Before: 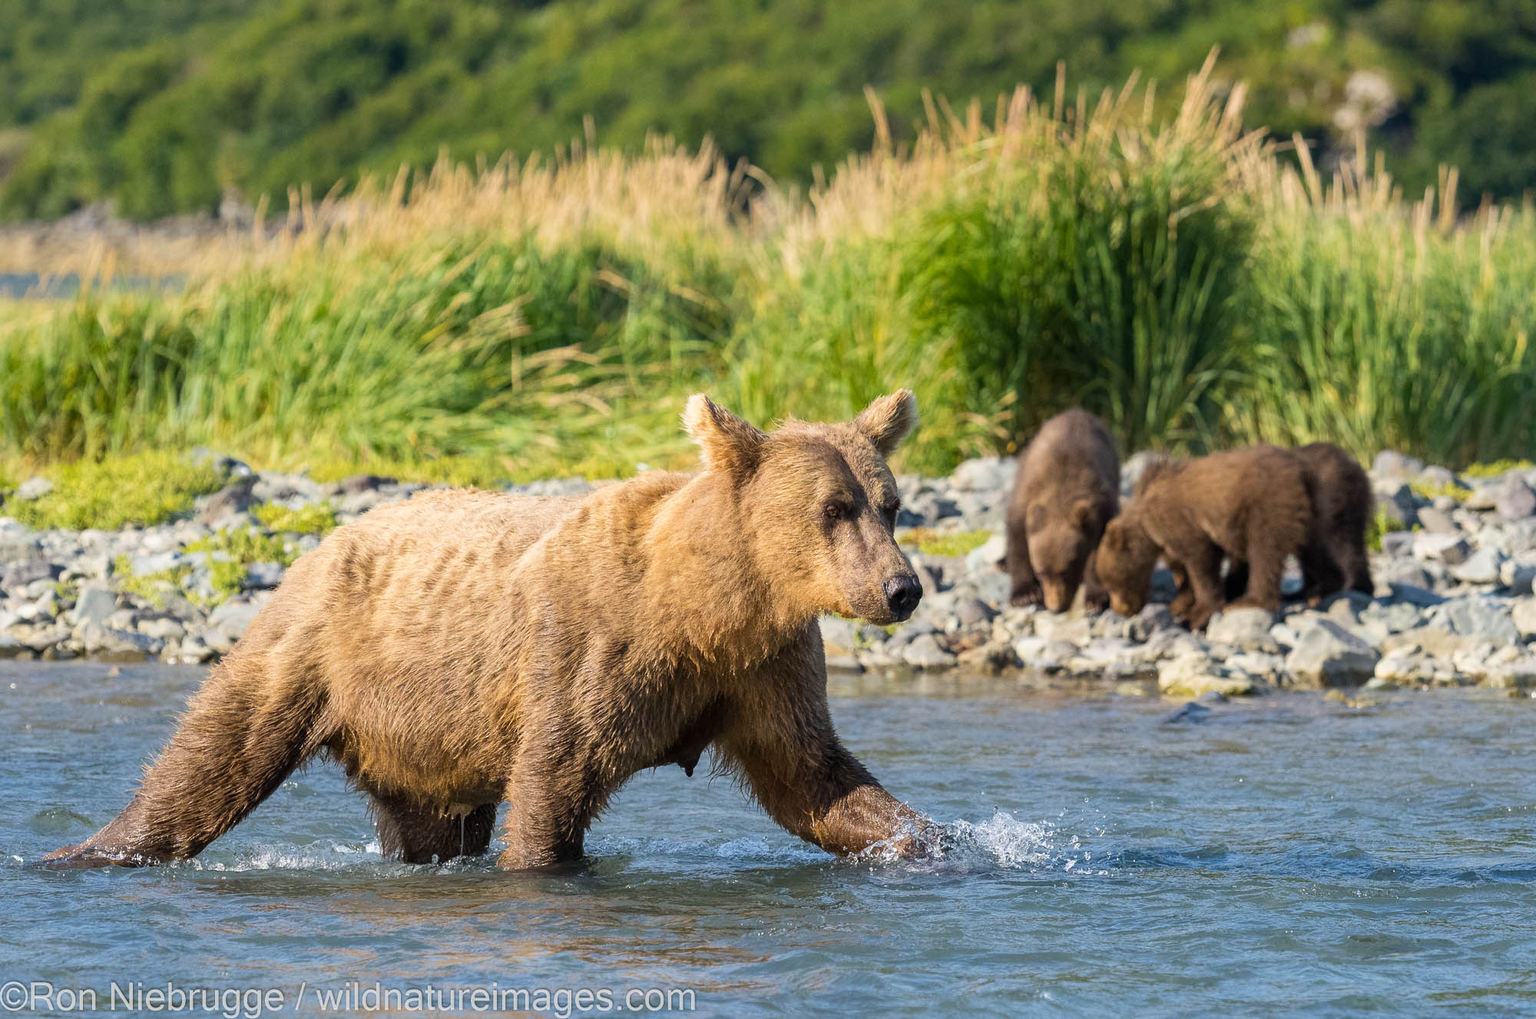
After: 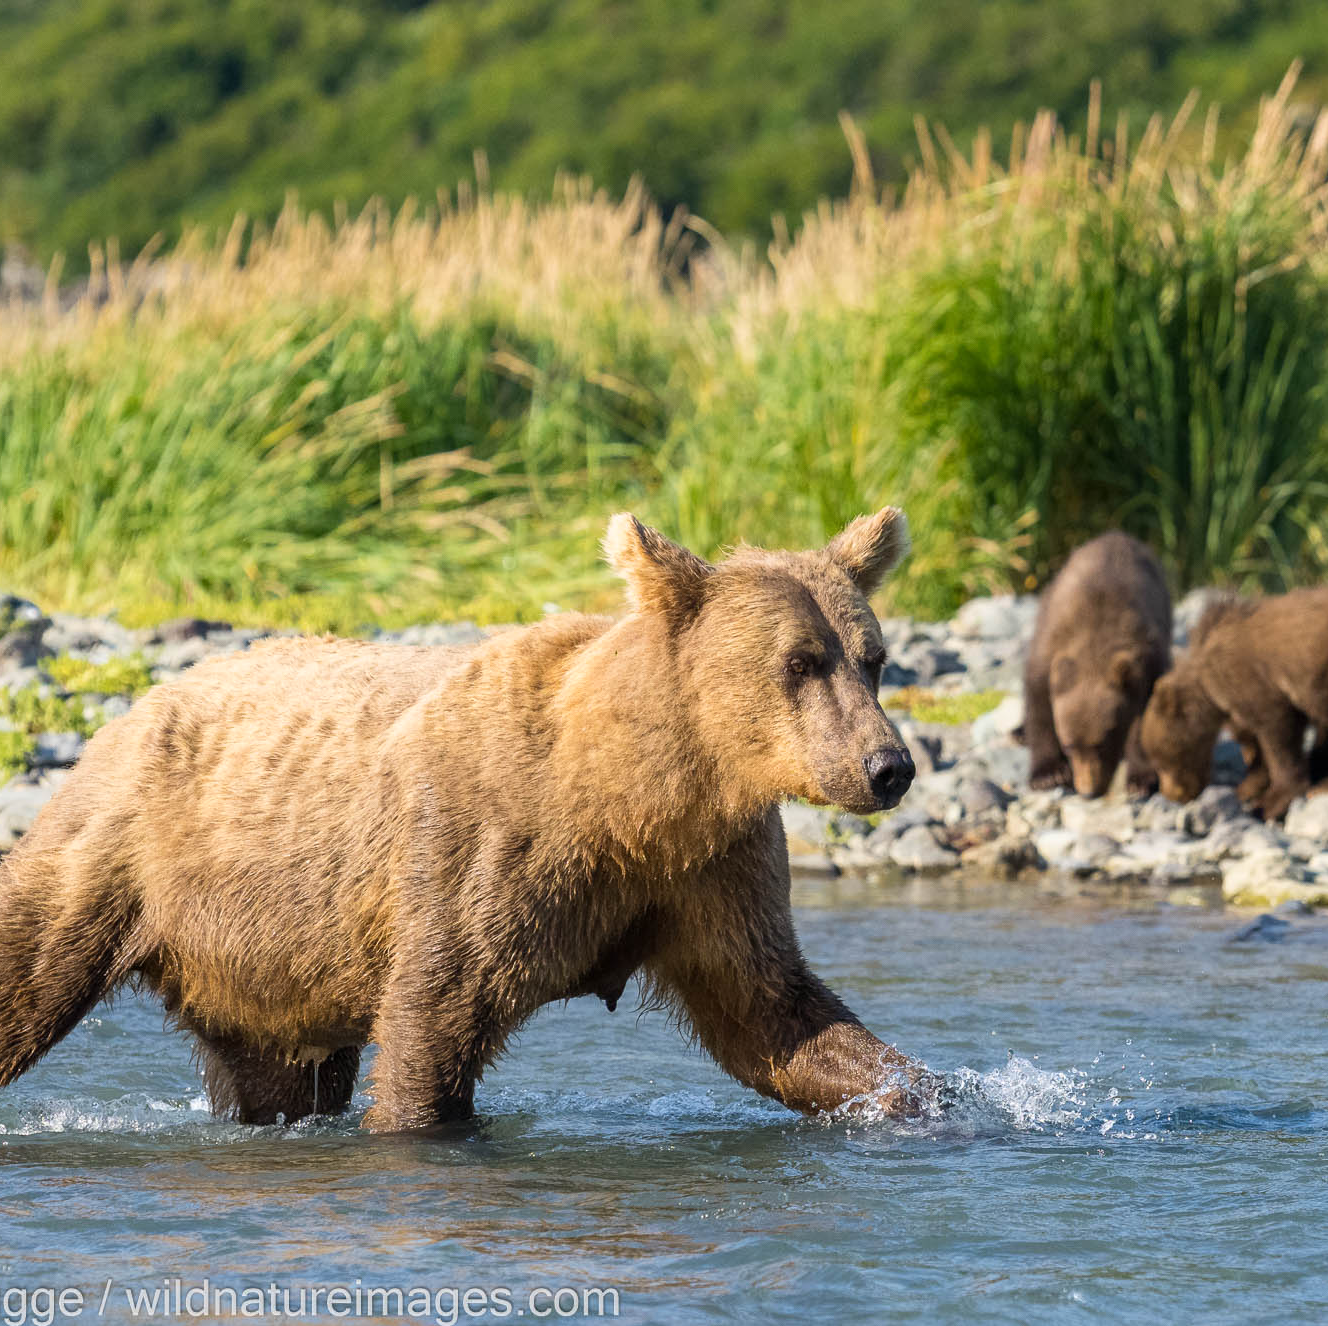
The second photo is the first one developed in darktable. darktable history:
crop and rotate: left 14.312%, right 19.265%
tone equalizer: mask exposure compensation -0.492 EV
shadows and highlights: shadows 0.264, highlights 38.26
